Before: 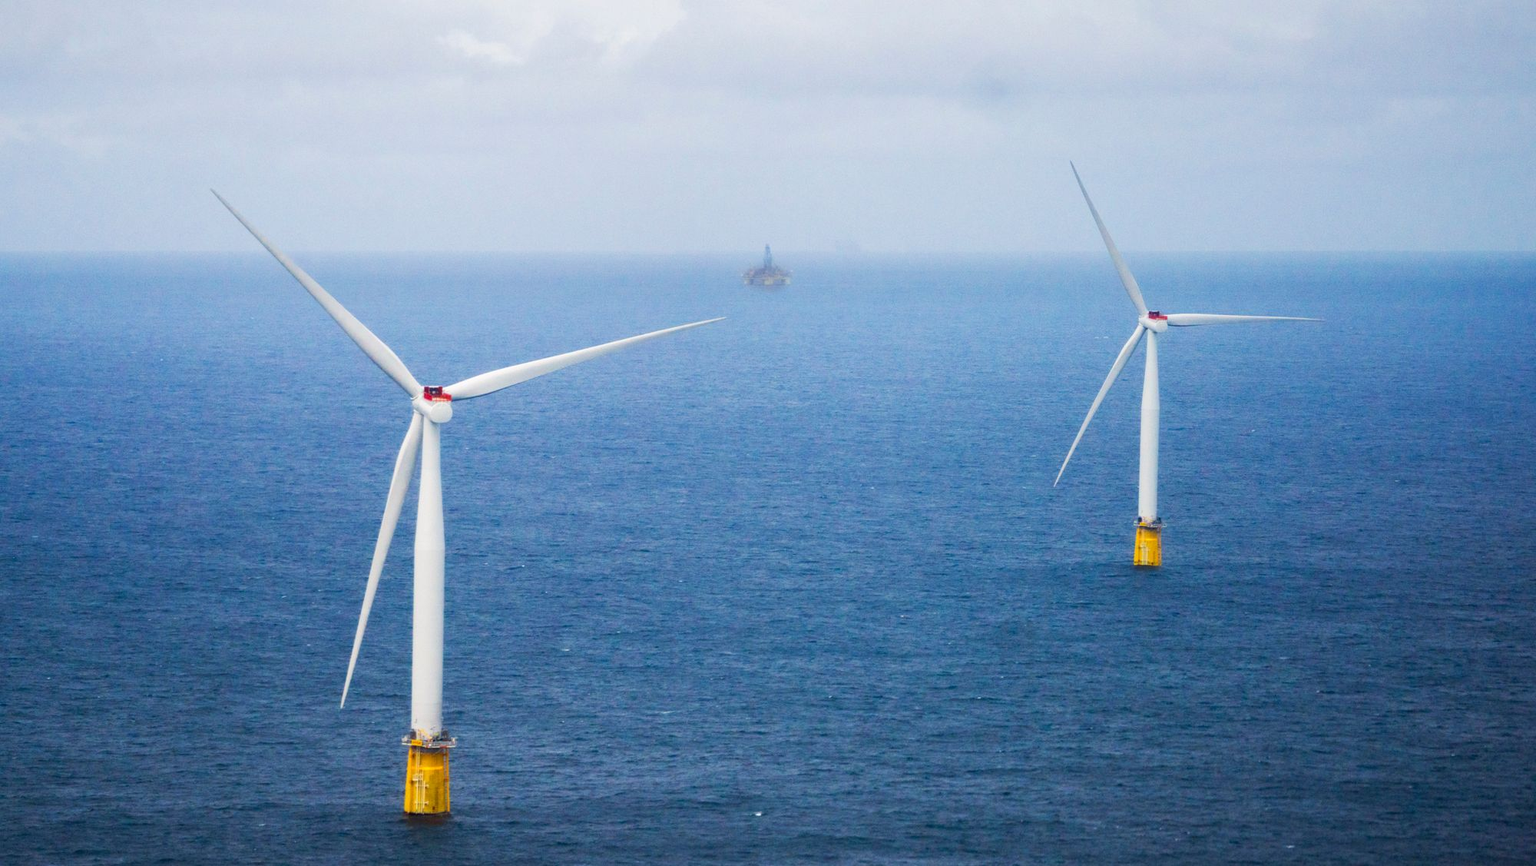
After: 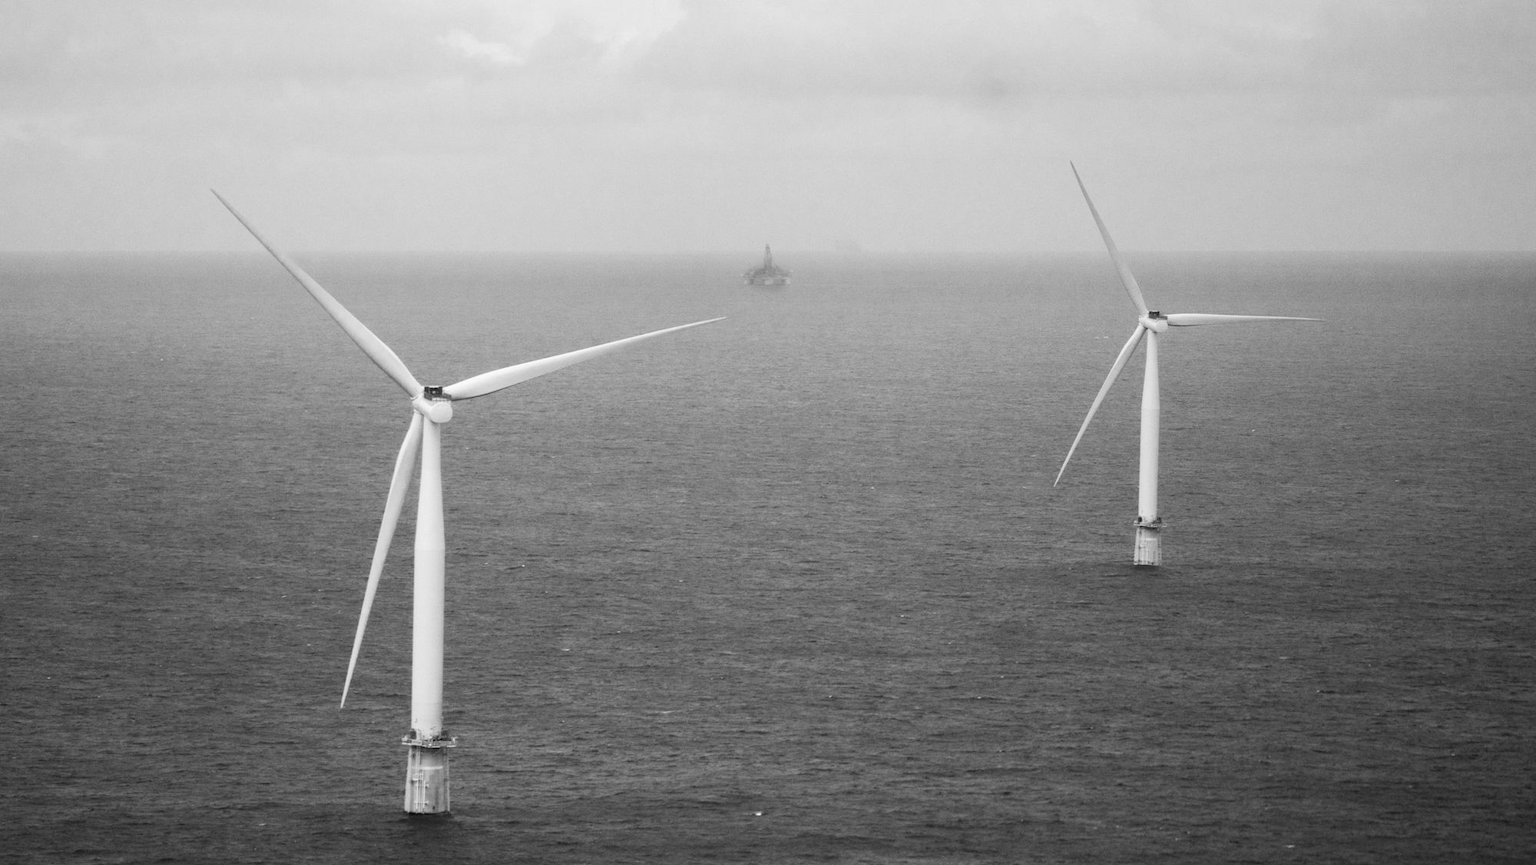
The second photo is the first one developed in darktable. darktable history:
color correction: saturation 0.5
monochrome: a 16.01, b -2.65, highlights 0.52
